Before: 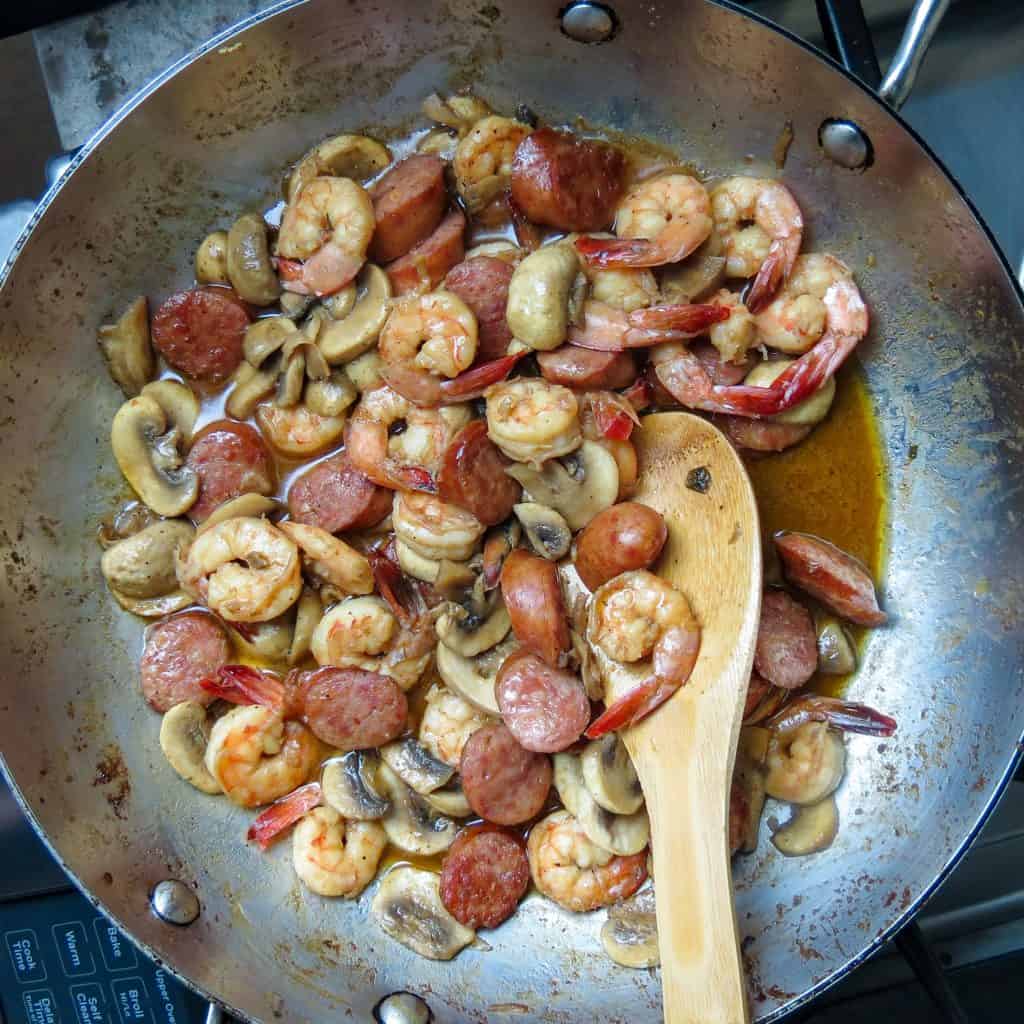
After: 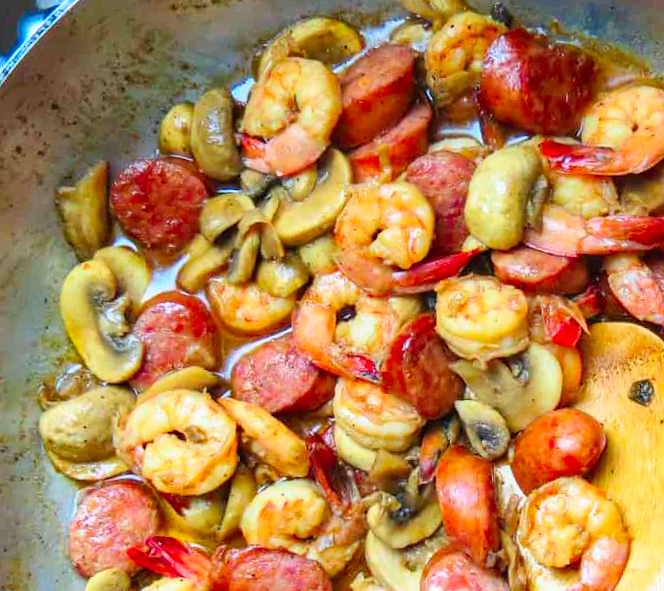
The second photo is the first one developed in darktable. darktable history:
crop and rotate: angle -4.99°, left 2.122%, top 6.945%, right 27.566%, bottom 30.519%
contrast brightness saturation: contrast 0.2, brightness 0.2, saturation 0.8
